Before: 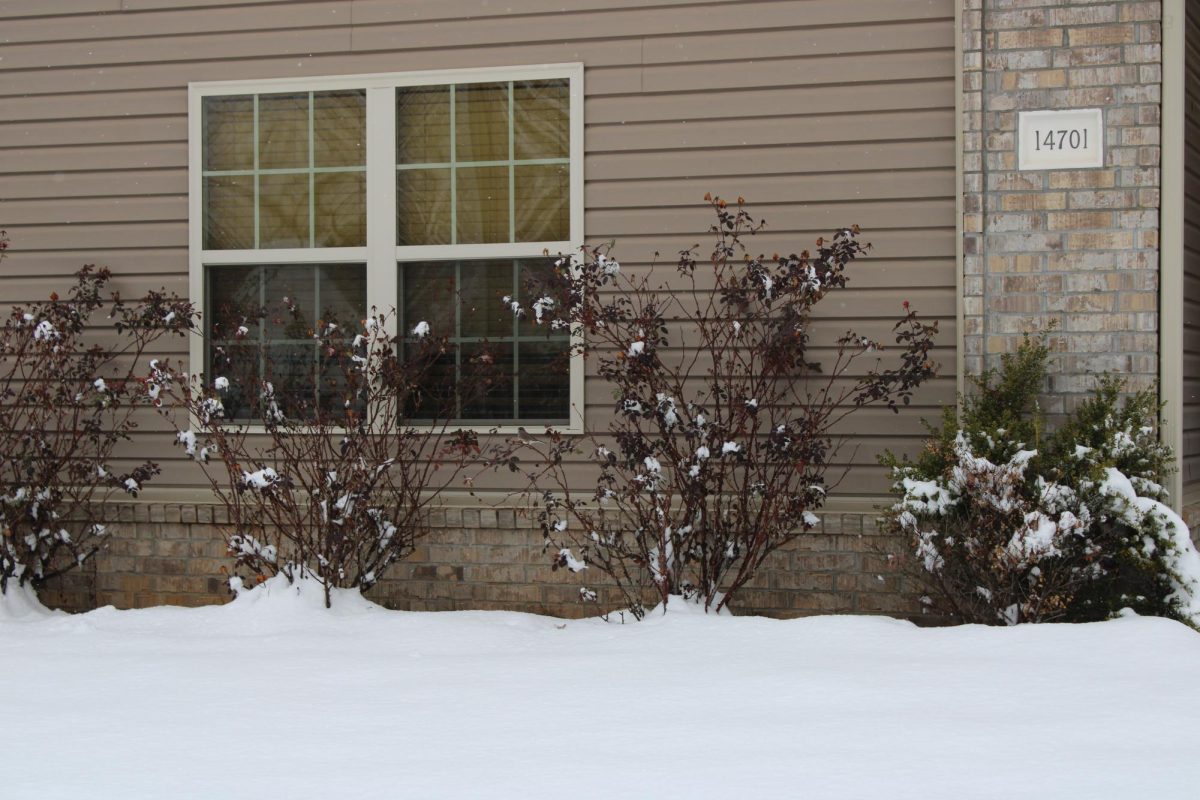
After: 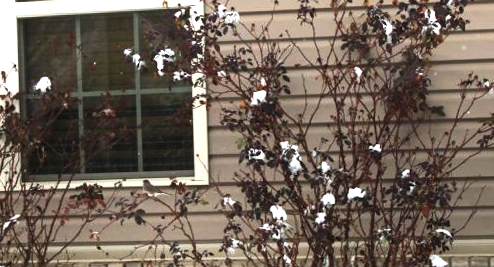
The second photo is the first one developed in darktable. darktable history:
color balance rgb: perceptual brilliance grading › highlights 14.29%, perceptual brilliance grading › mid-tones -5.92%, perceptual brilliance grading › shadows -26.83%, global vibrance 31.18%
exposure: black level correction 0, exposure 1.1 EV, compensate highlight preservation false
crop: left 31.751%, top 32.172%, right 27.8%, bottom 35.83%
rotate and perspective: rotation -1.75°, automatic cropping off
